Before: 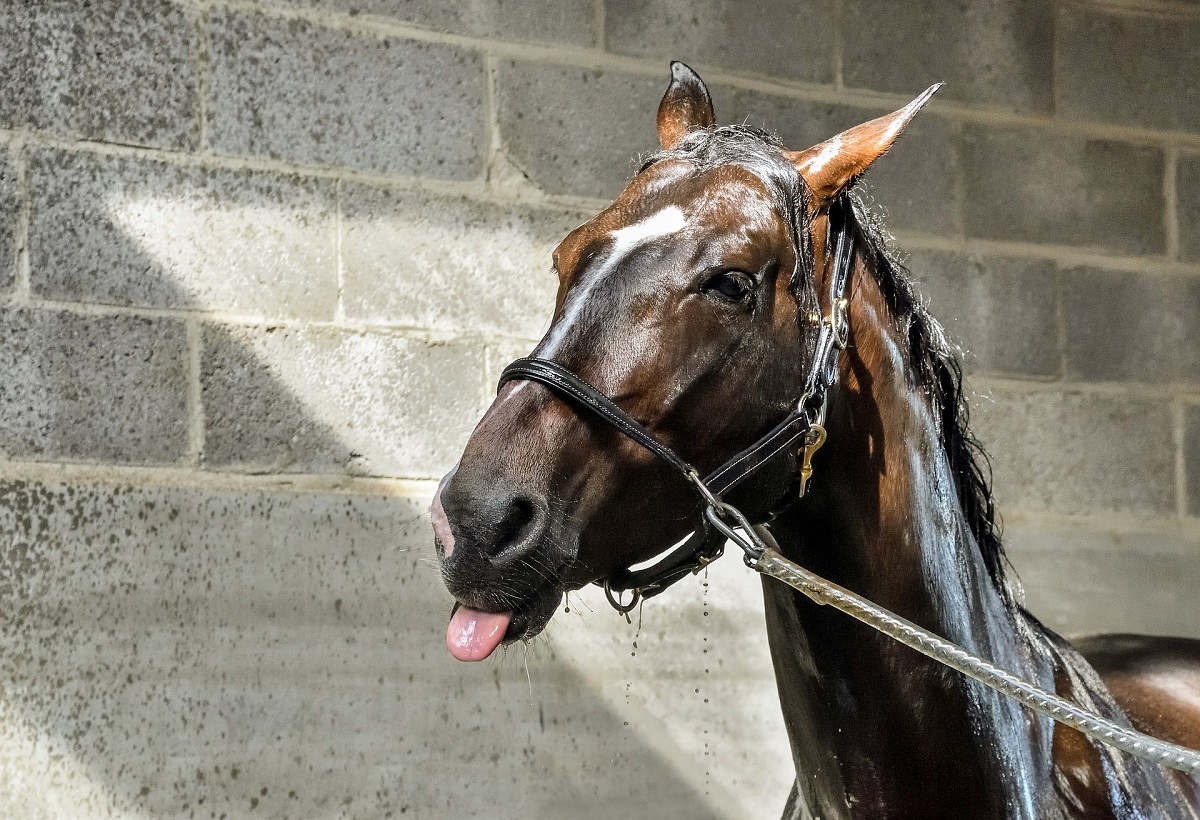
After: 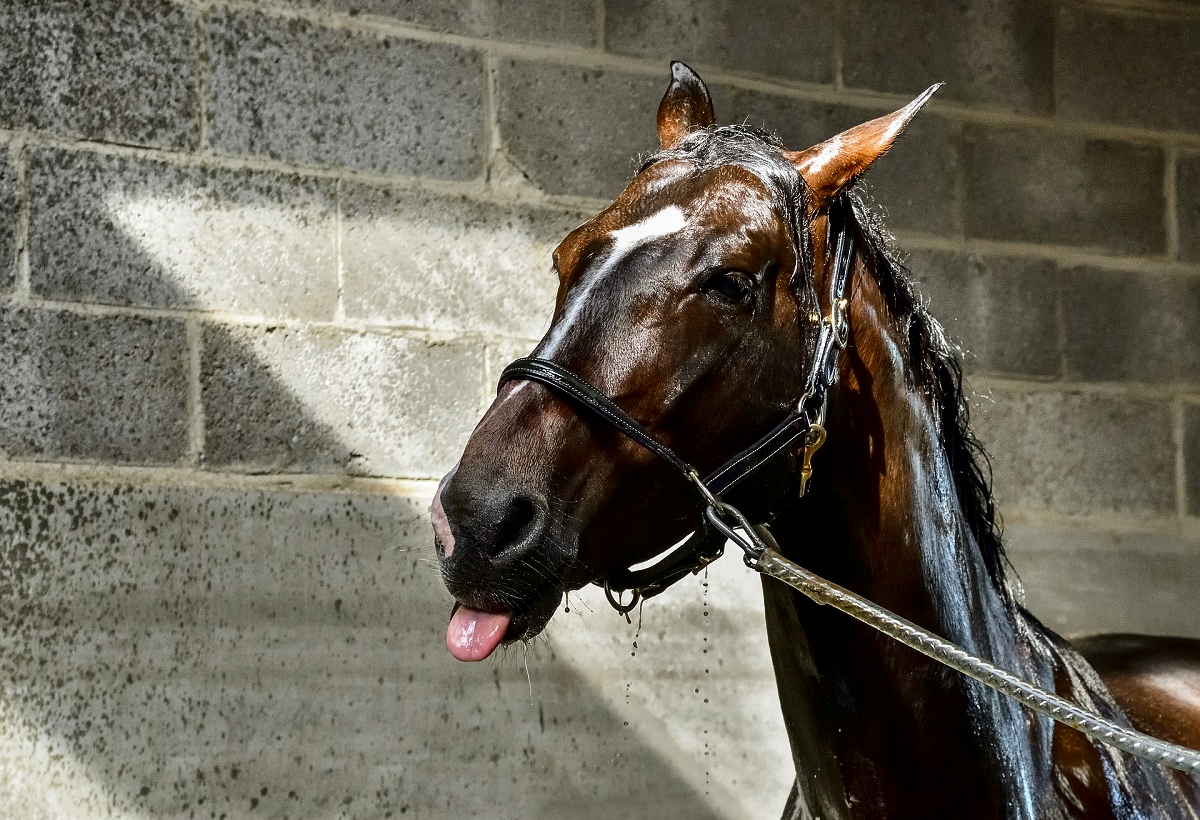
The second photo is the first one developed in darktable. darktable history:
contrast brightness saturation: contrast 0.127, brightness -0.242, saturation 0.141
